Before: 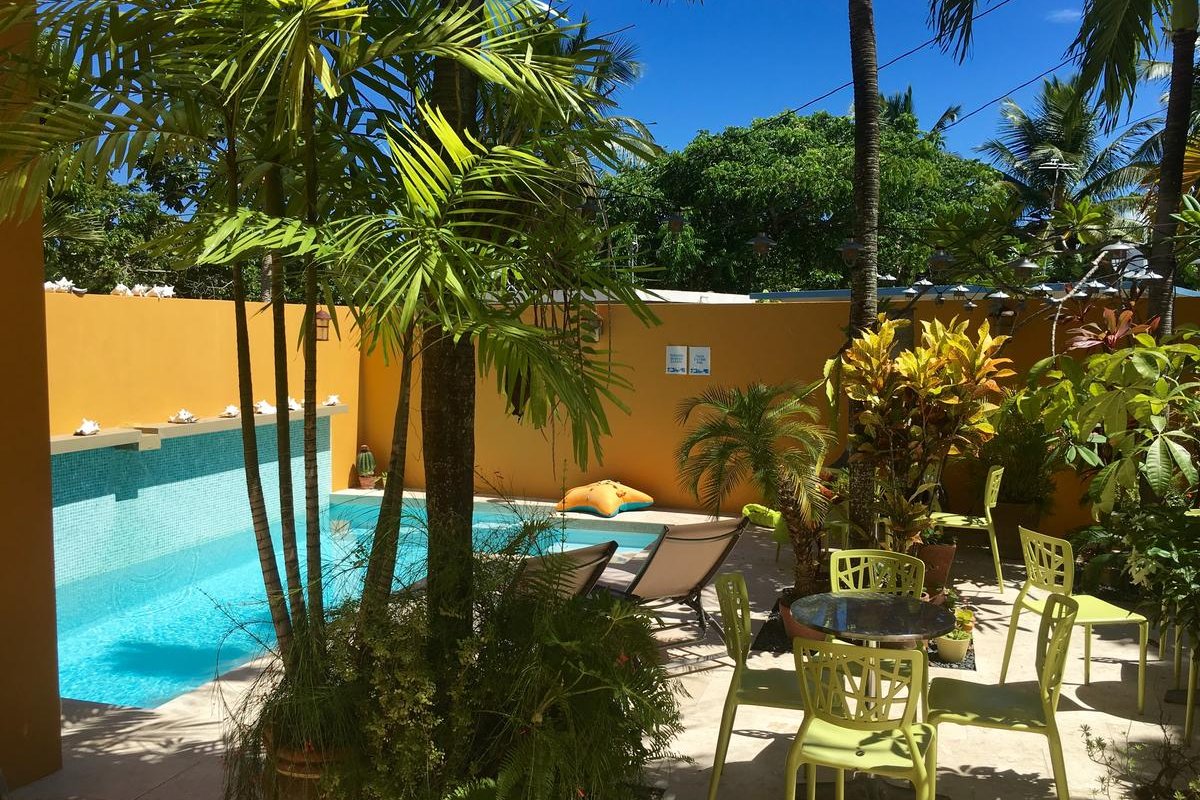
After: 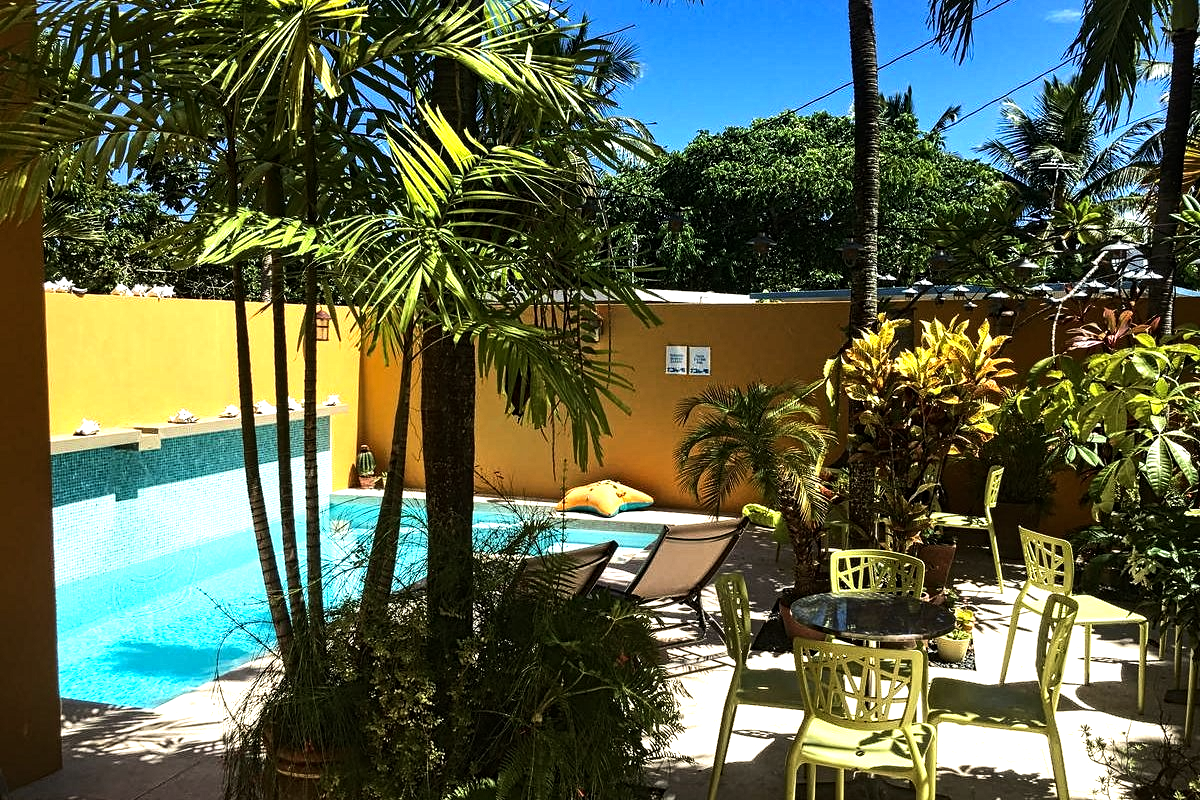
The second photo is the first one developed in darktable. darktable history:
contrast equalizer: y [[0.5, 0.5, 0.5, 0.539, 0.64, 0.611], [0.5 ×6], [0.5 ×6], [0 ×6], [0 ×6]]
tone equalizer: -8 EV -1.08 EV, -7 EV -1.01 EV, -6 EV -0.867 EV, -5 EV -0.578 EV, -3 EV 0.578 EV, -2 EV 0.867 EV, -1 EV 1.01 EV, +0 EV 1.08 EV, edges refinement/feathering 500, mask exposure compensation -1.57 EV, preserve details no
